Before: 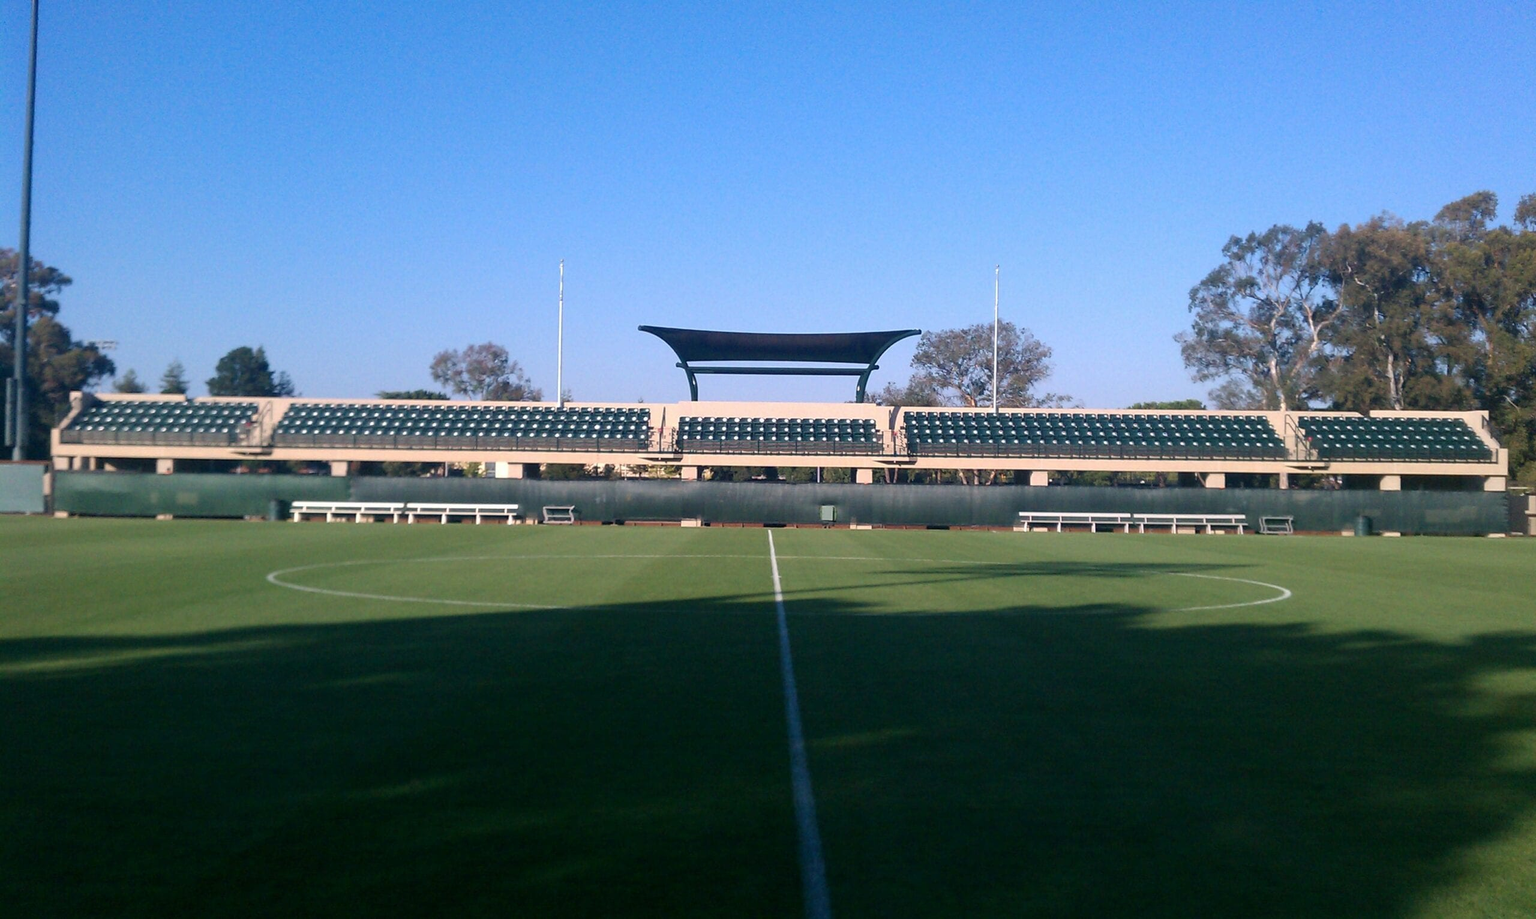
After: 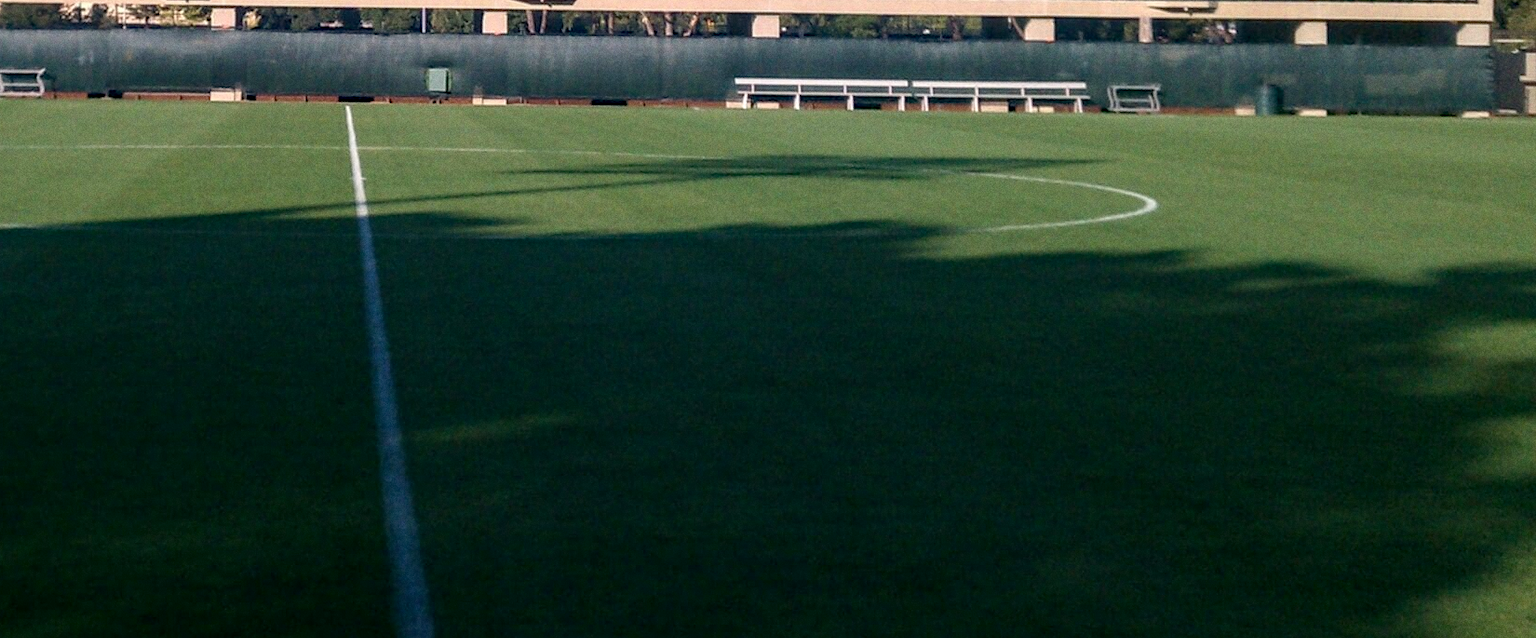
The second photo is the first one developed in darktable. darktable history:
crop and rotate: left 35.509%, top 50.238%, bottom 4.934%
haze removal: compatibility mode true, adaptive false
local contrast: on, module defaults
grain: coarseness 3.21 ISO
